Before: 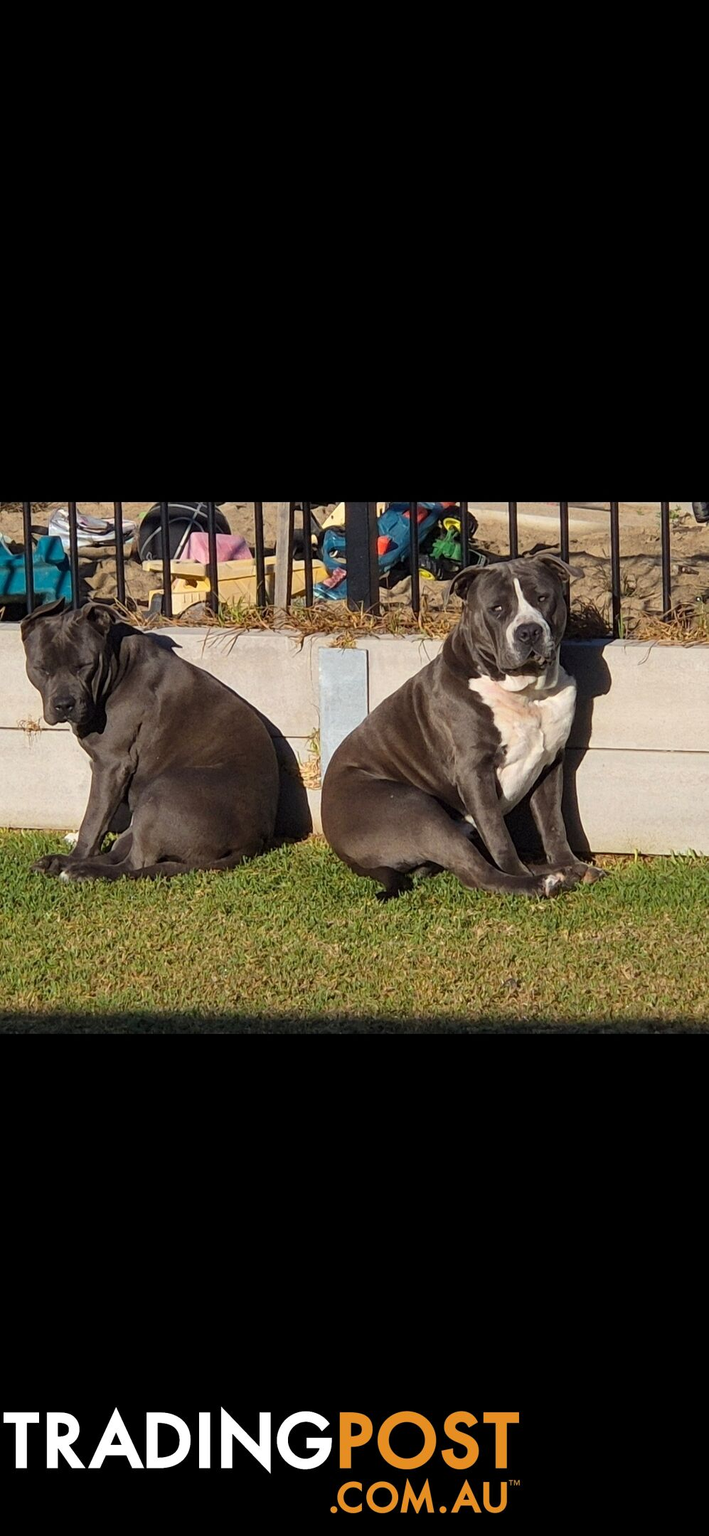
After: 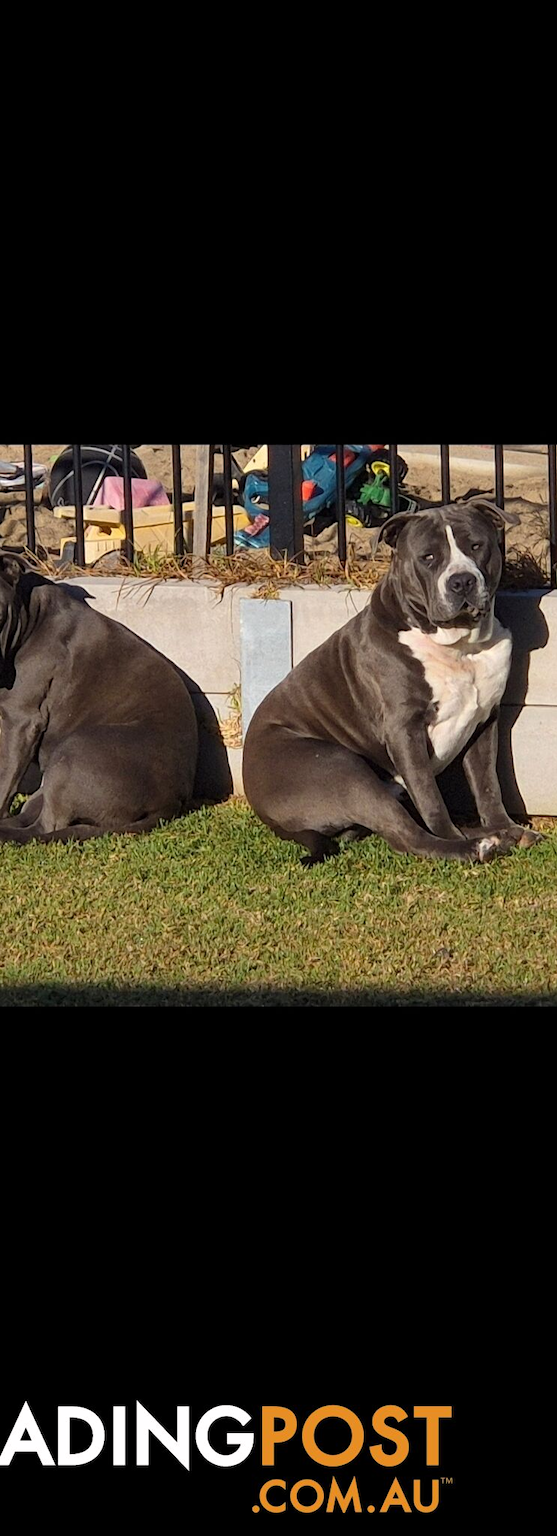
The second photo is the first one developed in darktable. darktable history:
color calibration: illuminant custom, x 0.344, y 0.359, temperature 5035.52 K
base curve: curves: ch0 [(0, 0) (0.297, 0.298) (1, 1)], preserve colors none
crop and rotate: left 12.968%, top 5.299%, right 12.595%
